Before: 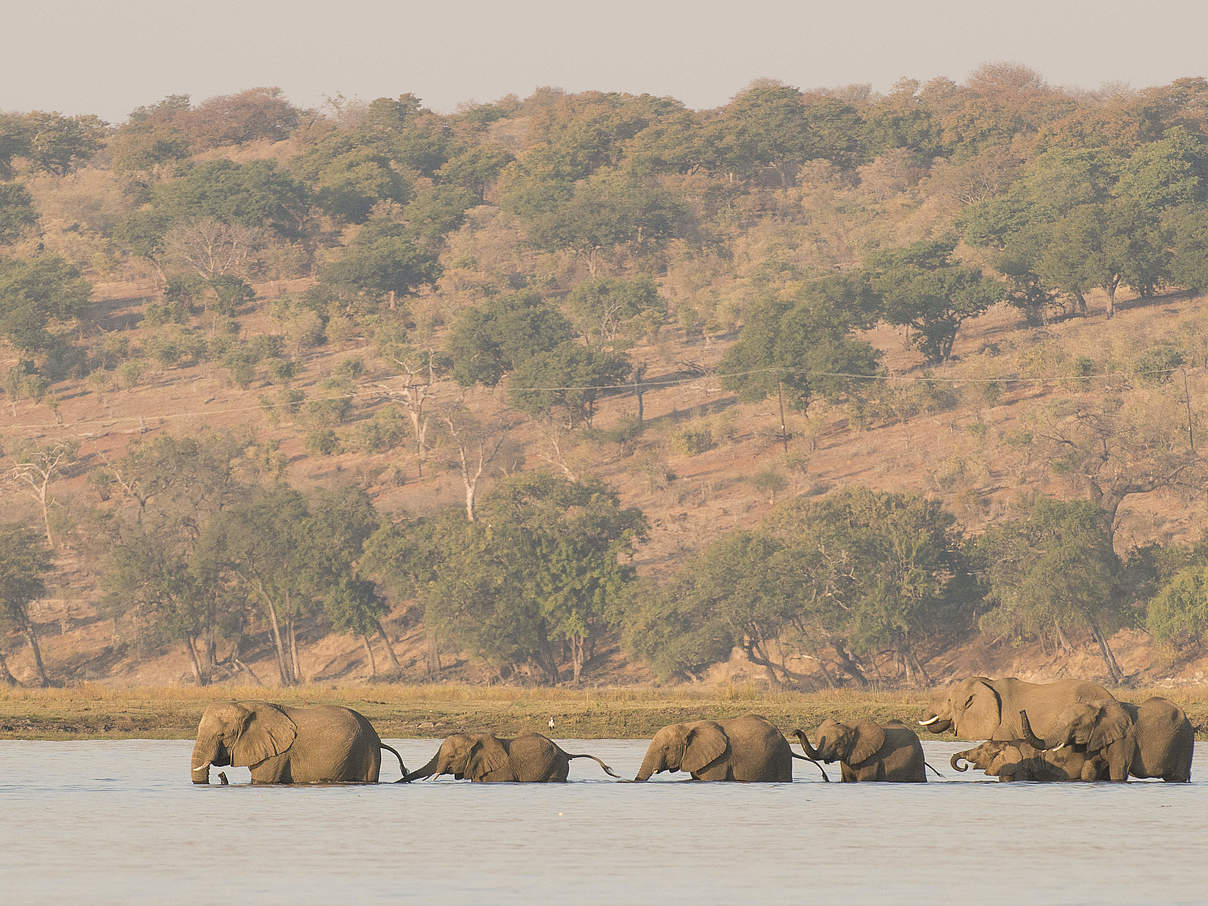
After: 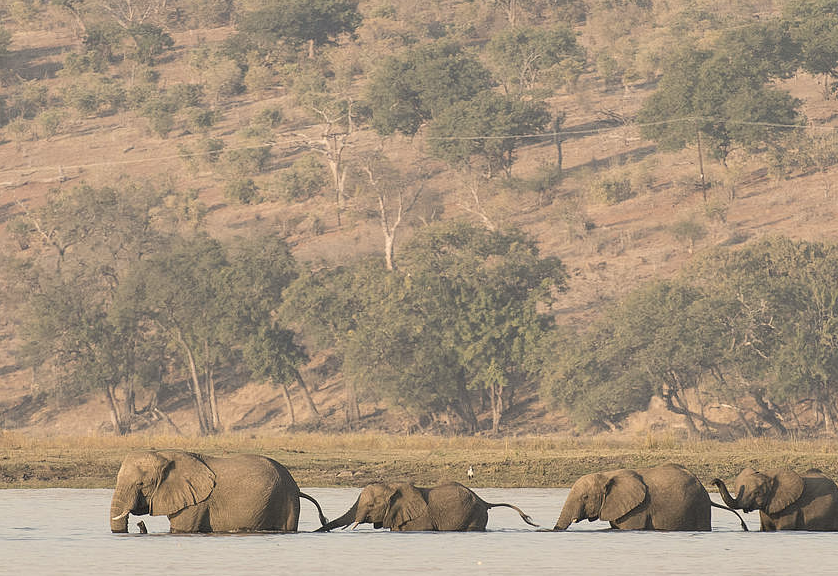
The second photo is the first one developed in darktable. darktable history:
crop: left 6.751%, top 27.804%, right 23.85%, bottom 8.532%
contrast brightness saturation: contrast 0.104, saturation -0.369
color balance rgb: highlights gain › chroma 3.029%, highlights gain › hue 76.28°, perceptual saturation grading › global saturation 14.81%
